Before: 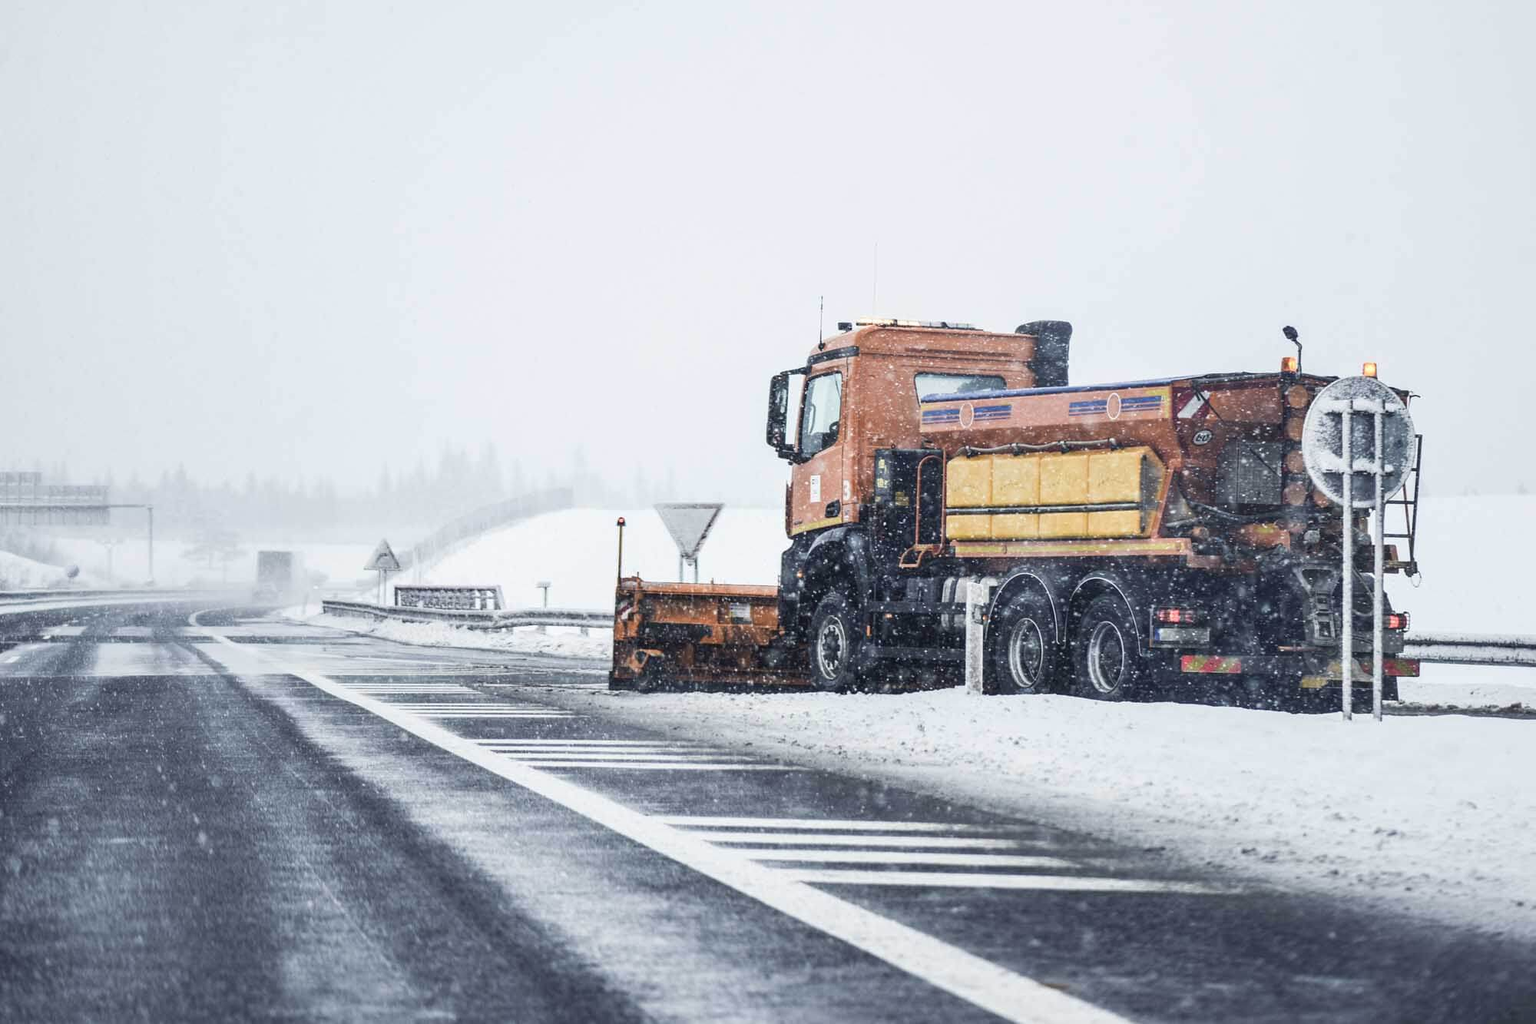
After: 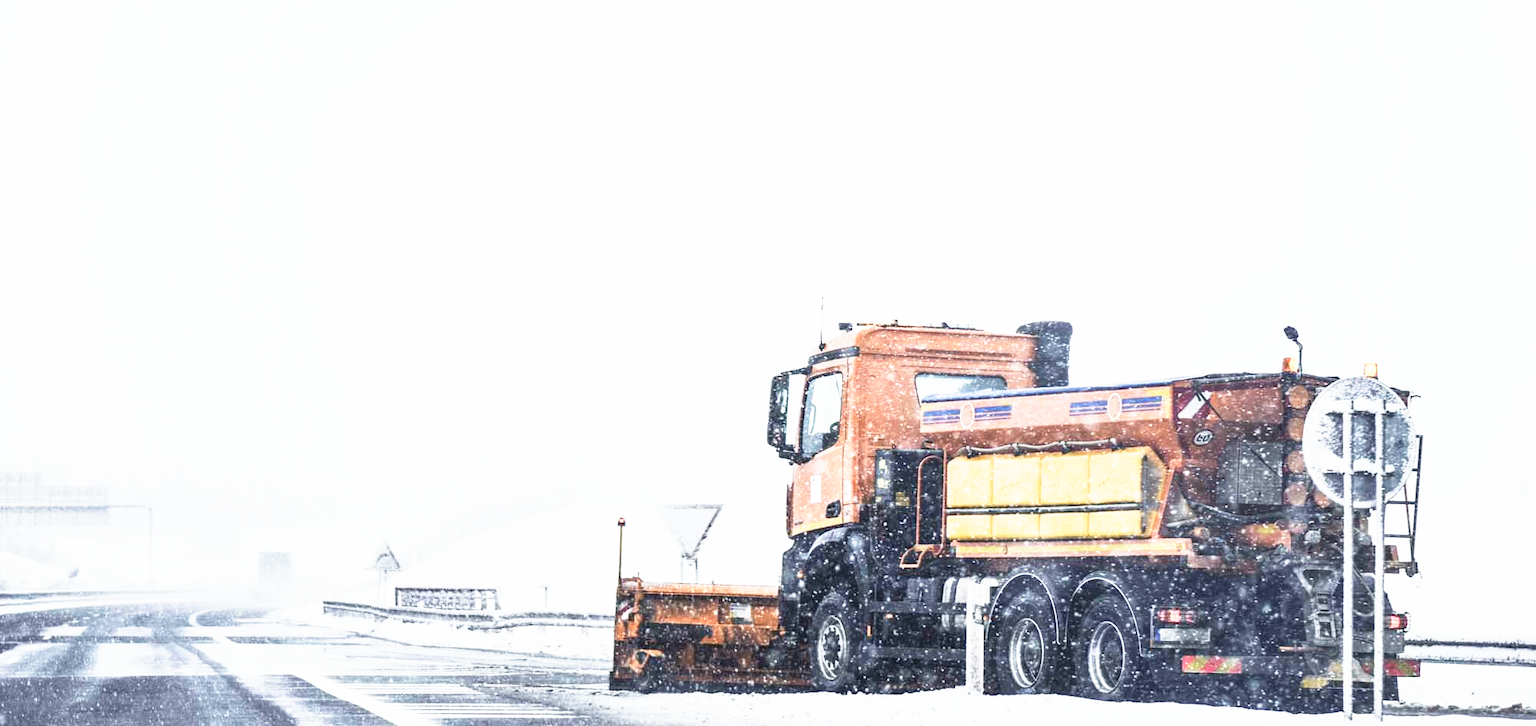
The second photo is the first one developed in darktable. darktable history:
base curve: curves: ch0 [(0, 0) (0.495, 0.917) (1, 1)], preserve colors none
crop: bottom 29.052%
